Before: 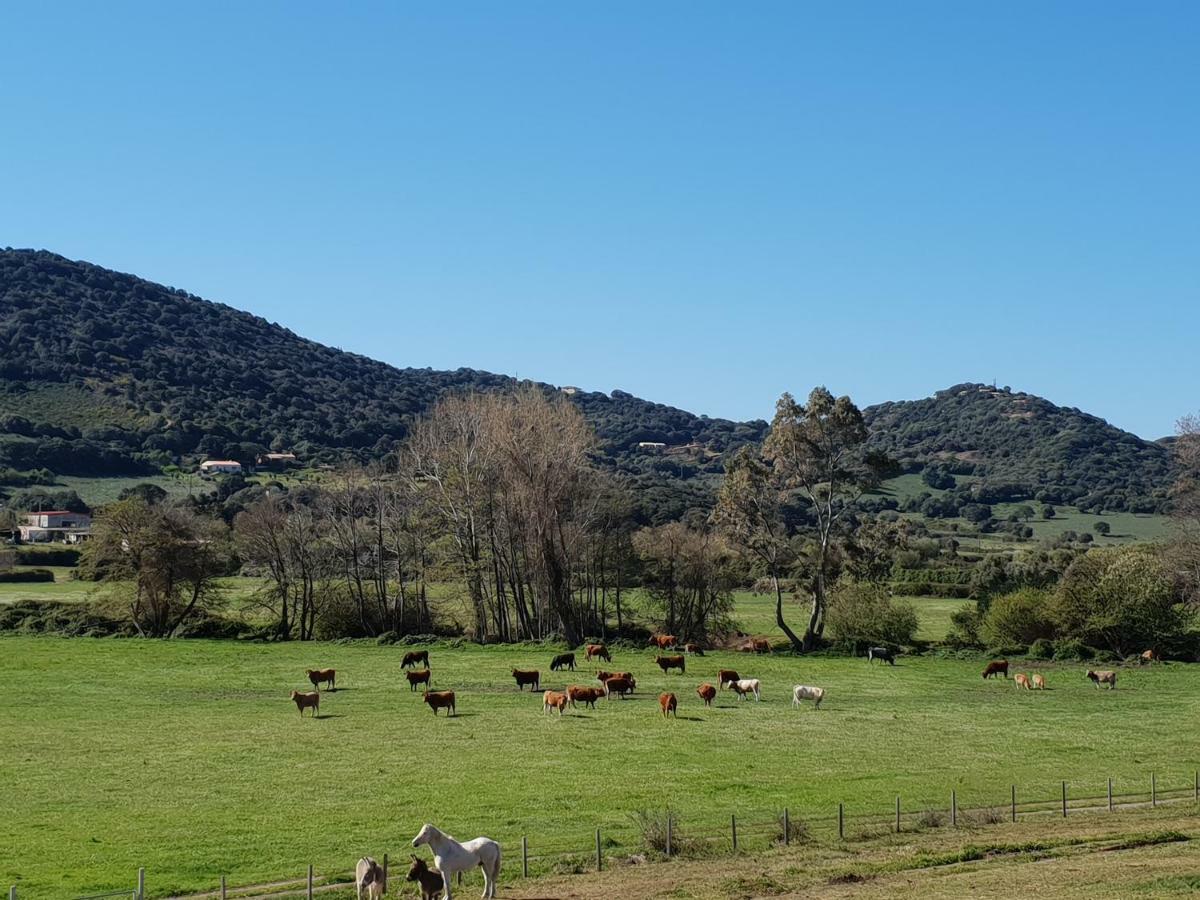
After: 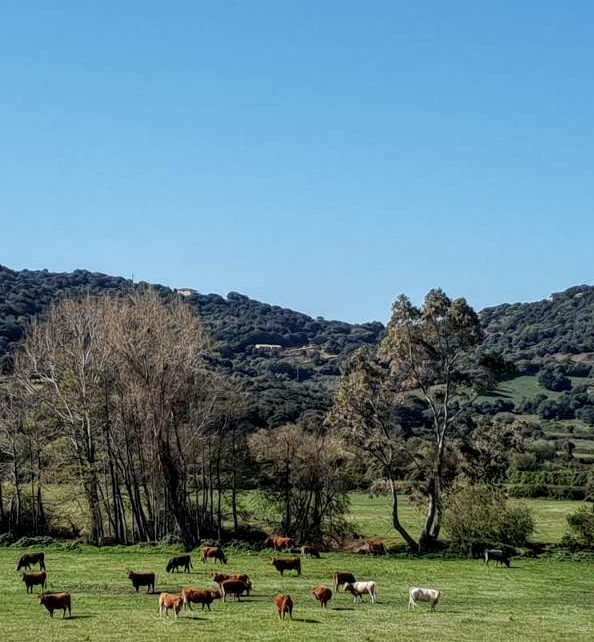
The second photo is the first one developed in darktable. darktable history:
crop: left 32.075%, top 10.976%, right 18.355%, bottom 17.596%
local contrast: highlights 61%, detail 143%, midtone range 0.428
